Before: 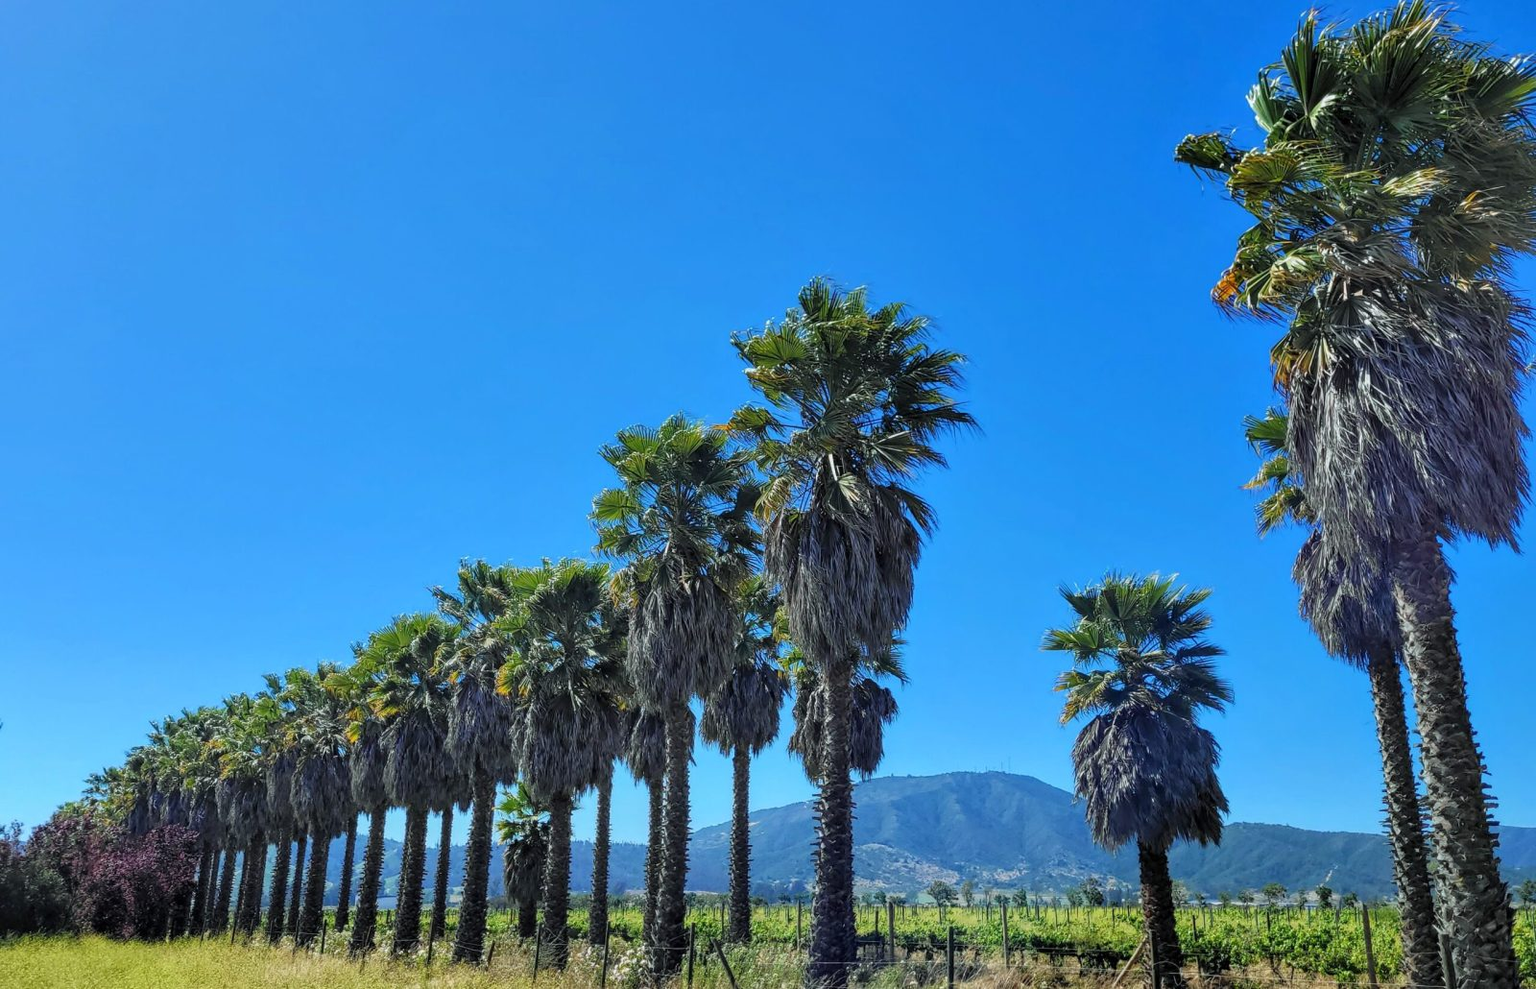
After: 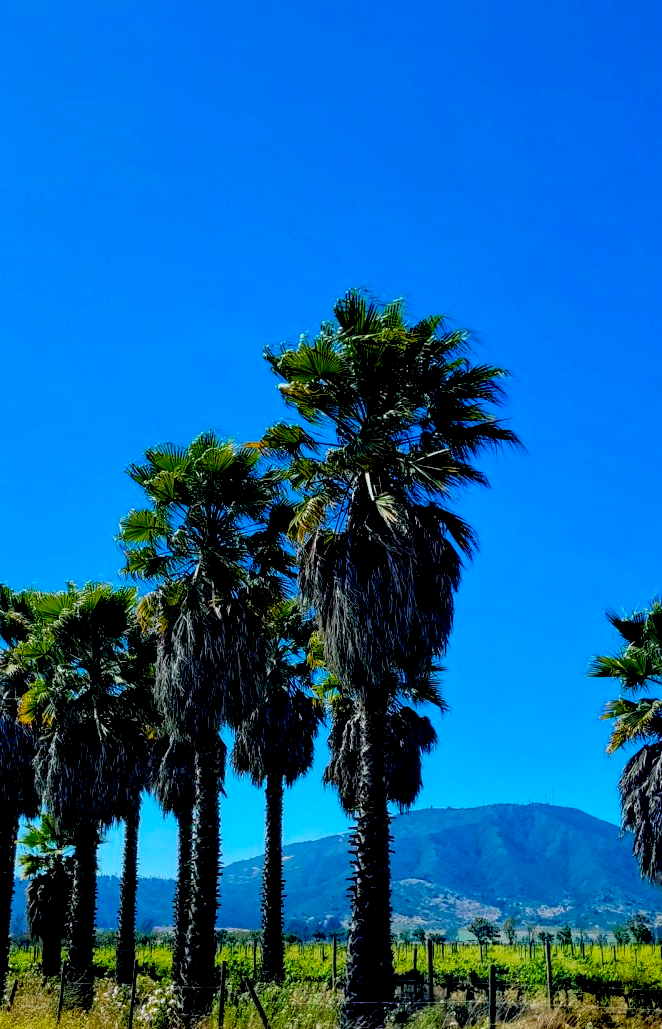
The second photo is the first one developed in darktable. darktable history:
crop: left 31.173%, right 27.429%
exposure: black level correction 0.054, exposure -0.039 EV, compensate exposure bias true, compensate highlight preservation false
color balance rgb: perceptual saturation grading › global saturation 31.205%, global vibrance 9.772%
